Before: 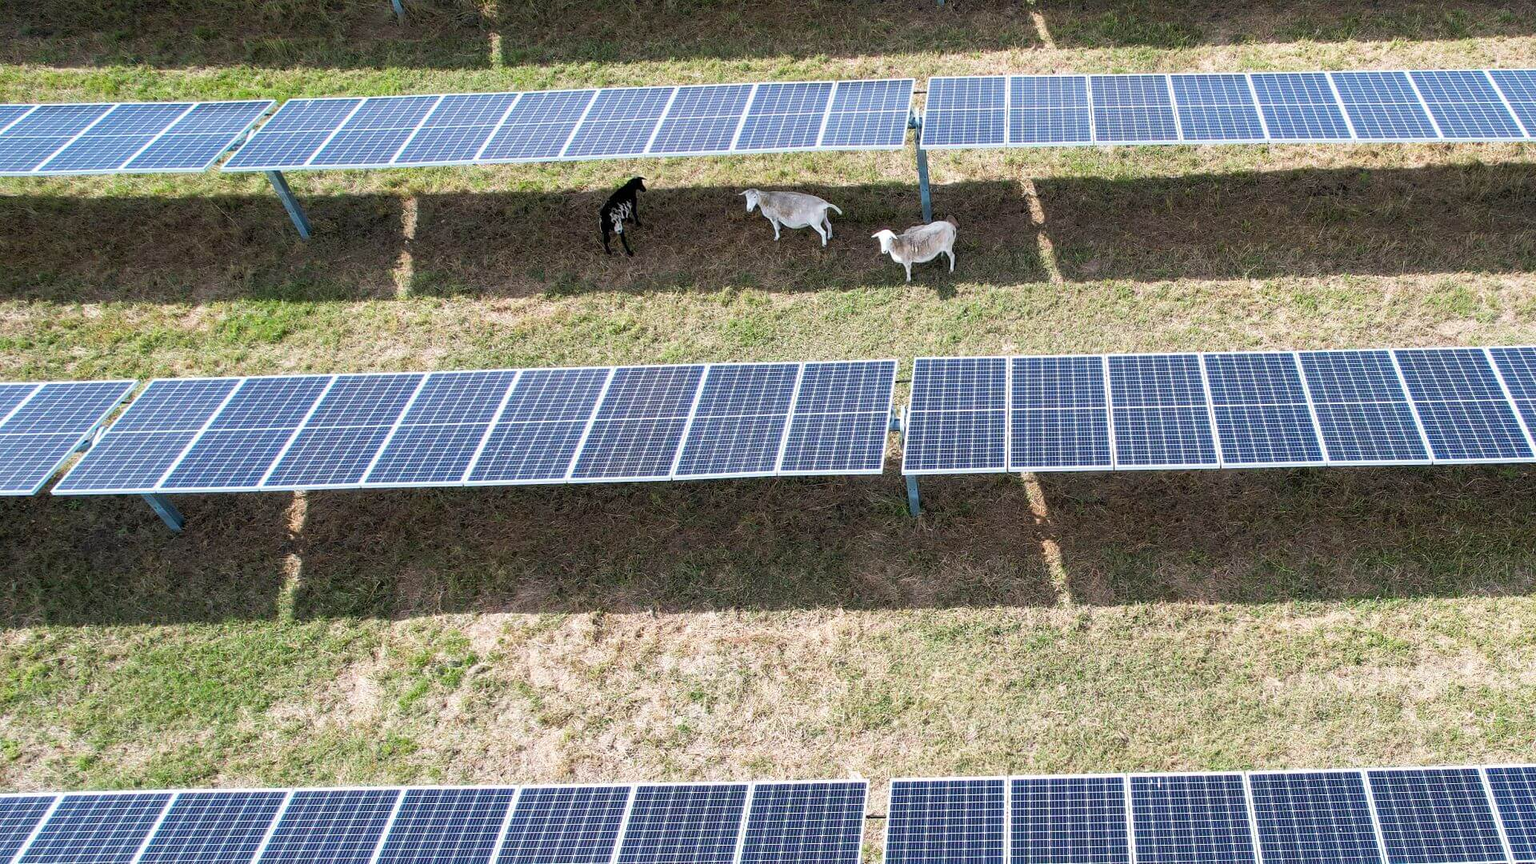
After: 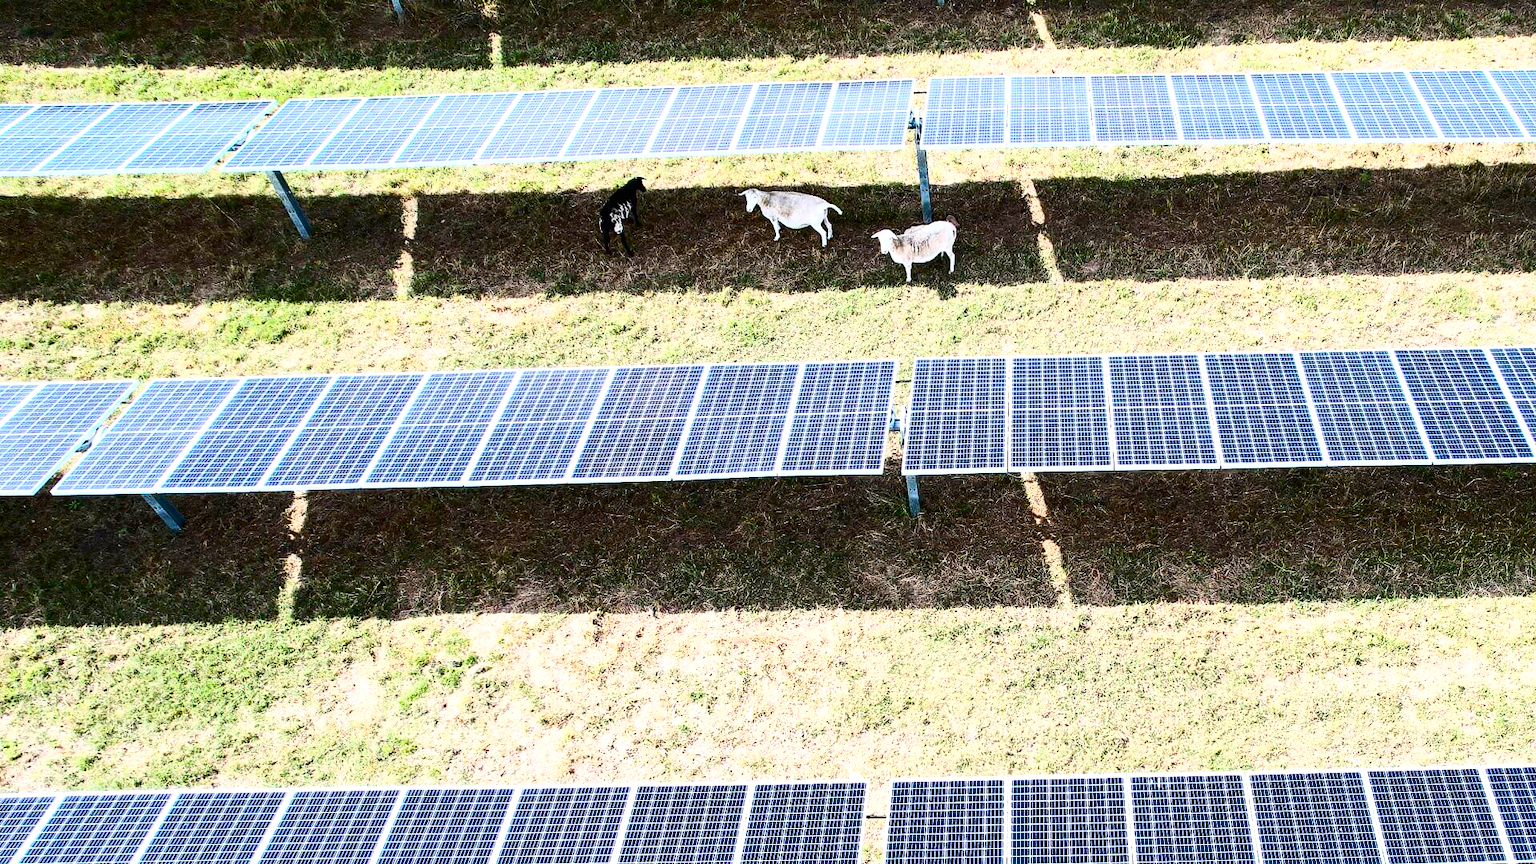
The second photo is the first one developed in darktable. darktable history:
exposure: black level correction -0.002, exposure 0.53 EV, compensate highlight preservation false
color balance rgb: linear chroma grading › global chroma 8.822%, perceptual saturation grading › global saturation 20%, perceptual saturation grading › highlights -25.49%, perceptual saturation grading › shadows 25.289%, global vibrance 14.393%
contrast brightness saturation: contrast 0.482, saturation -0.102
